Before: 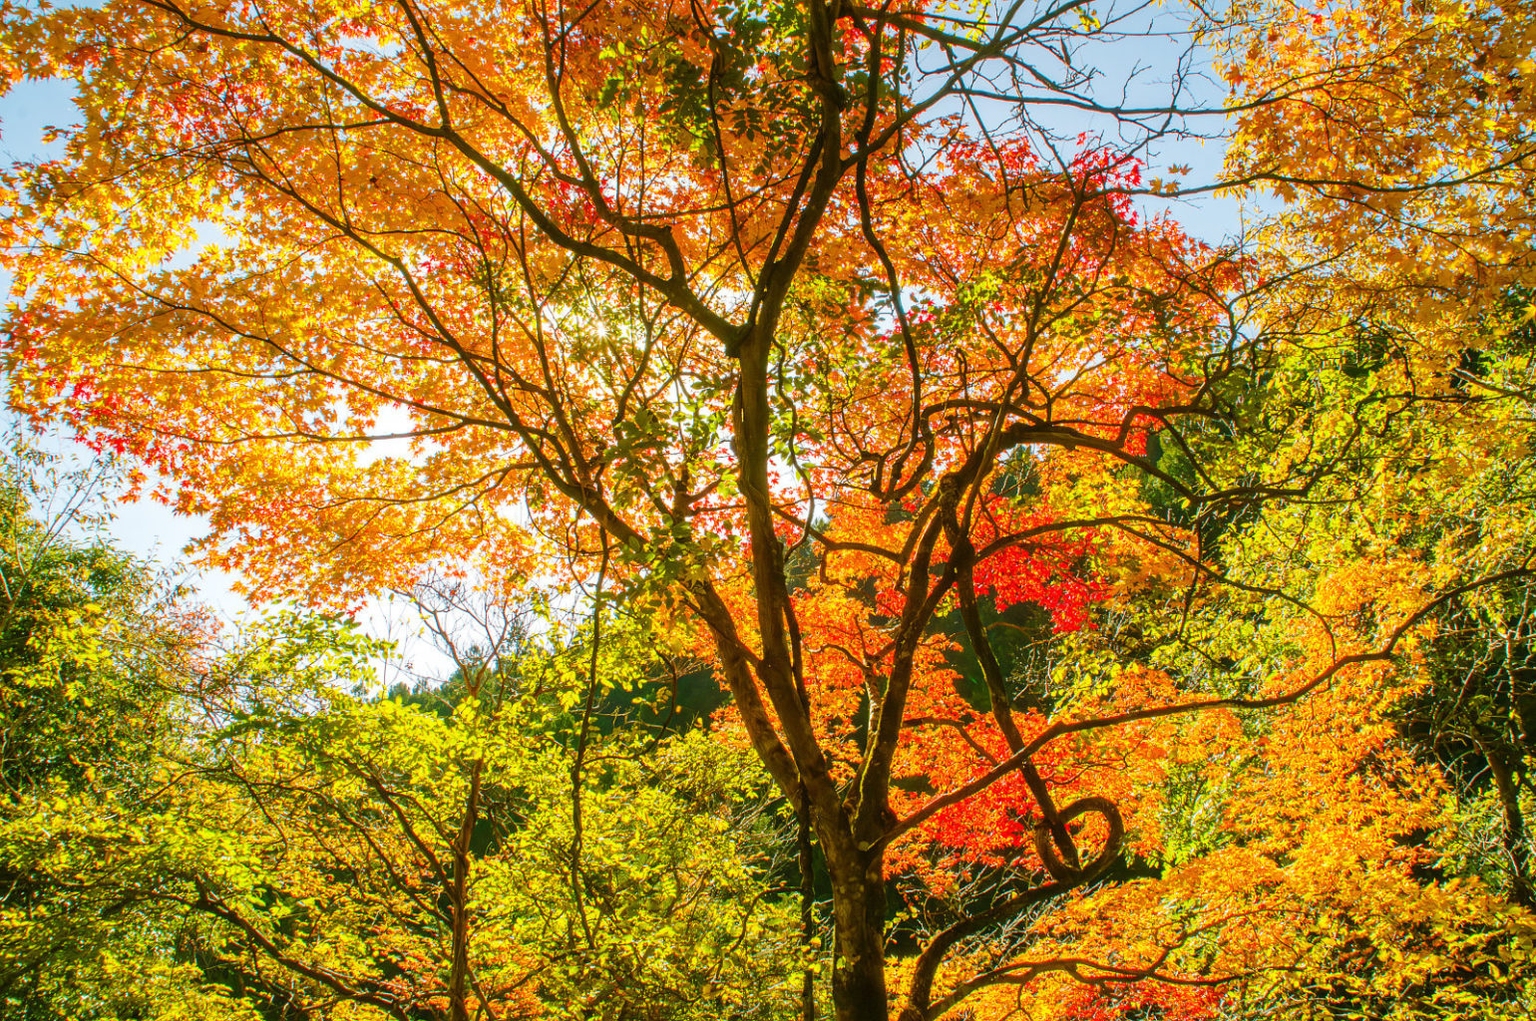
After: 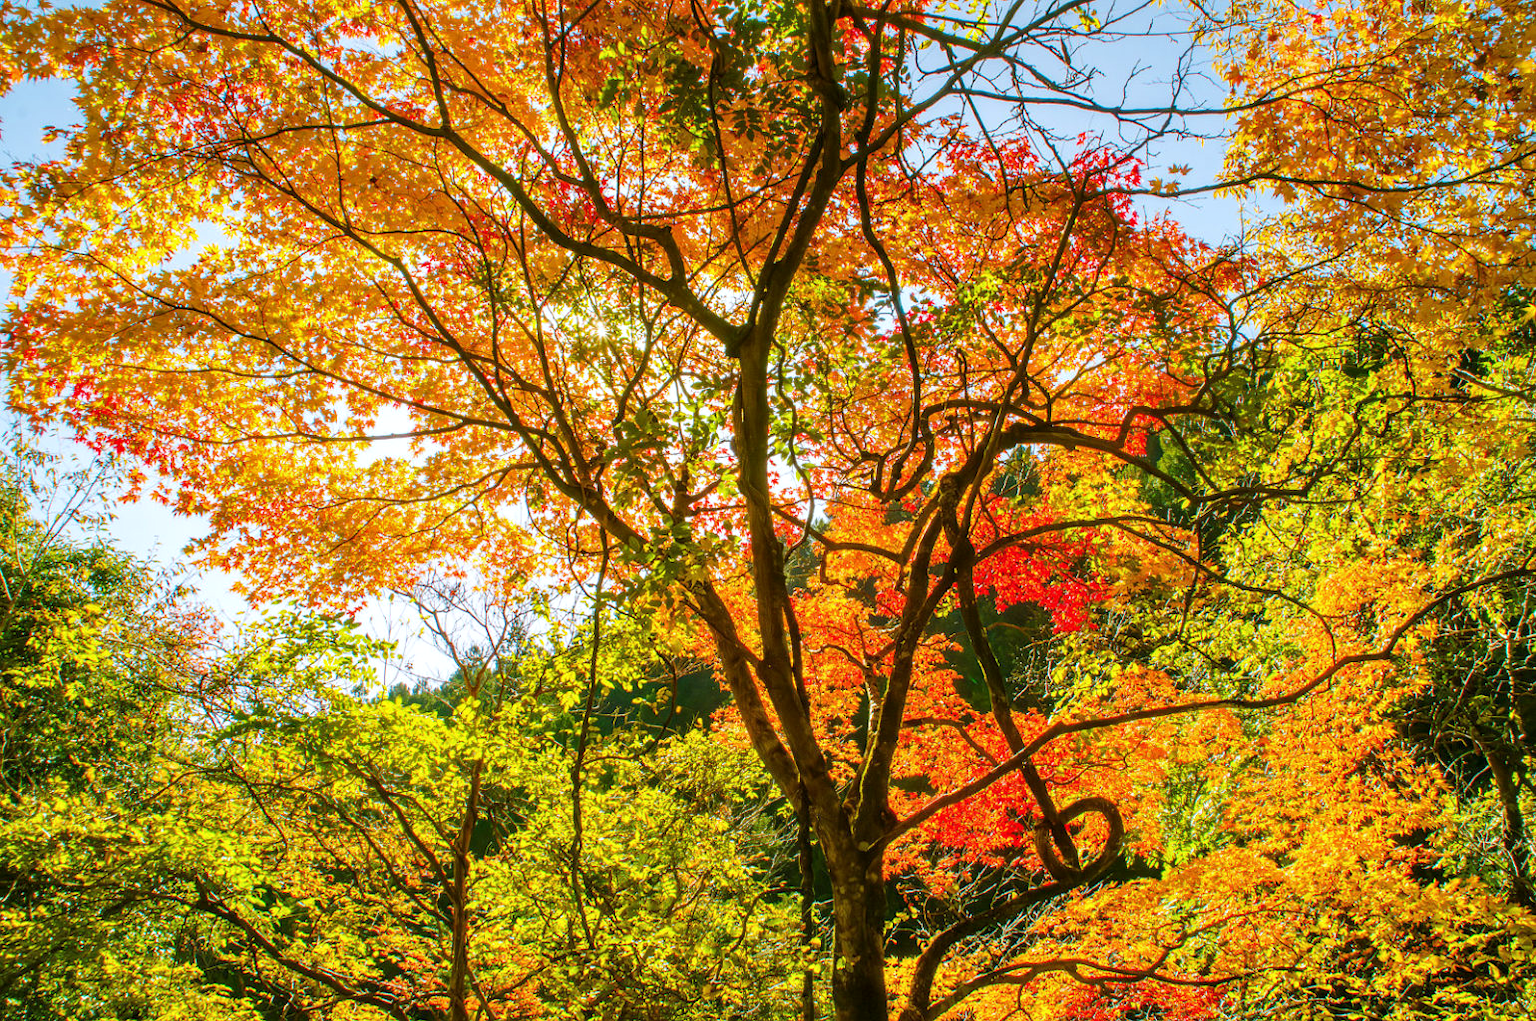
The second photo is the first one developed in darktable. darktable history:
contrast equalizer: octaves 7, y [[0.6 ×6], [0.55 ×6], [0 ×6], [0 ×6], [0 ×6]], mix 0.15
white balance: red 0.983, blue 1.036
